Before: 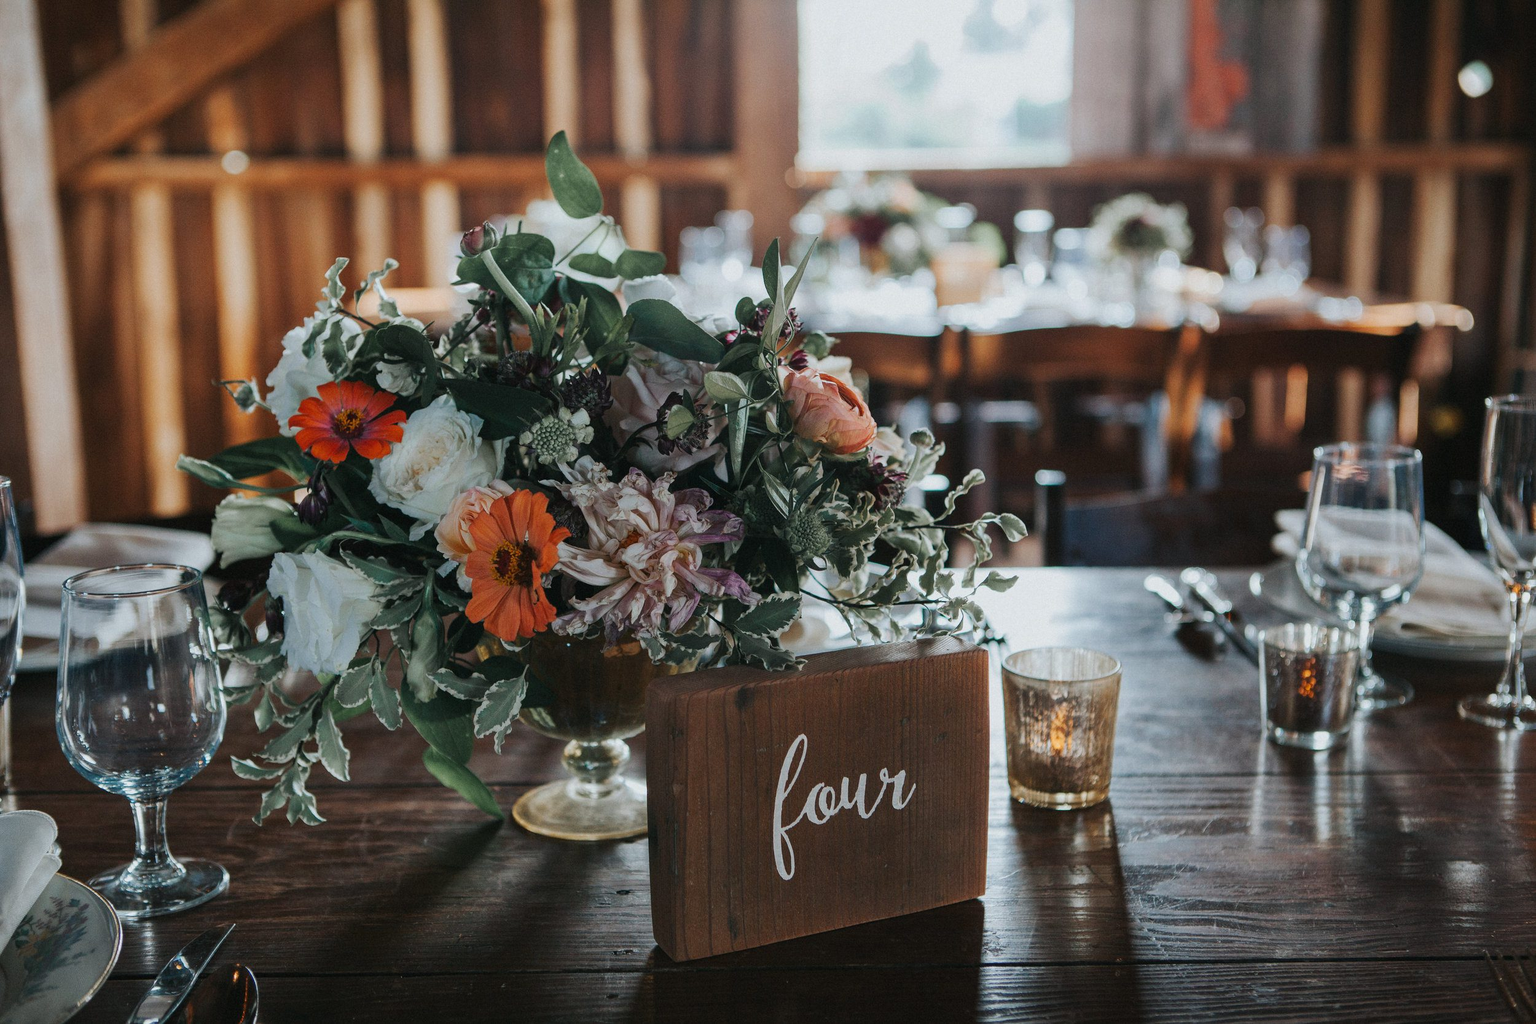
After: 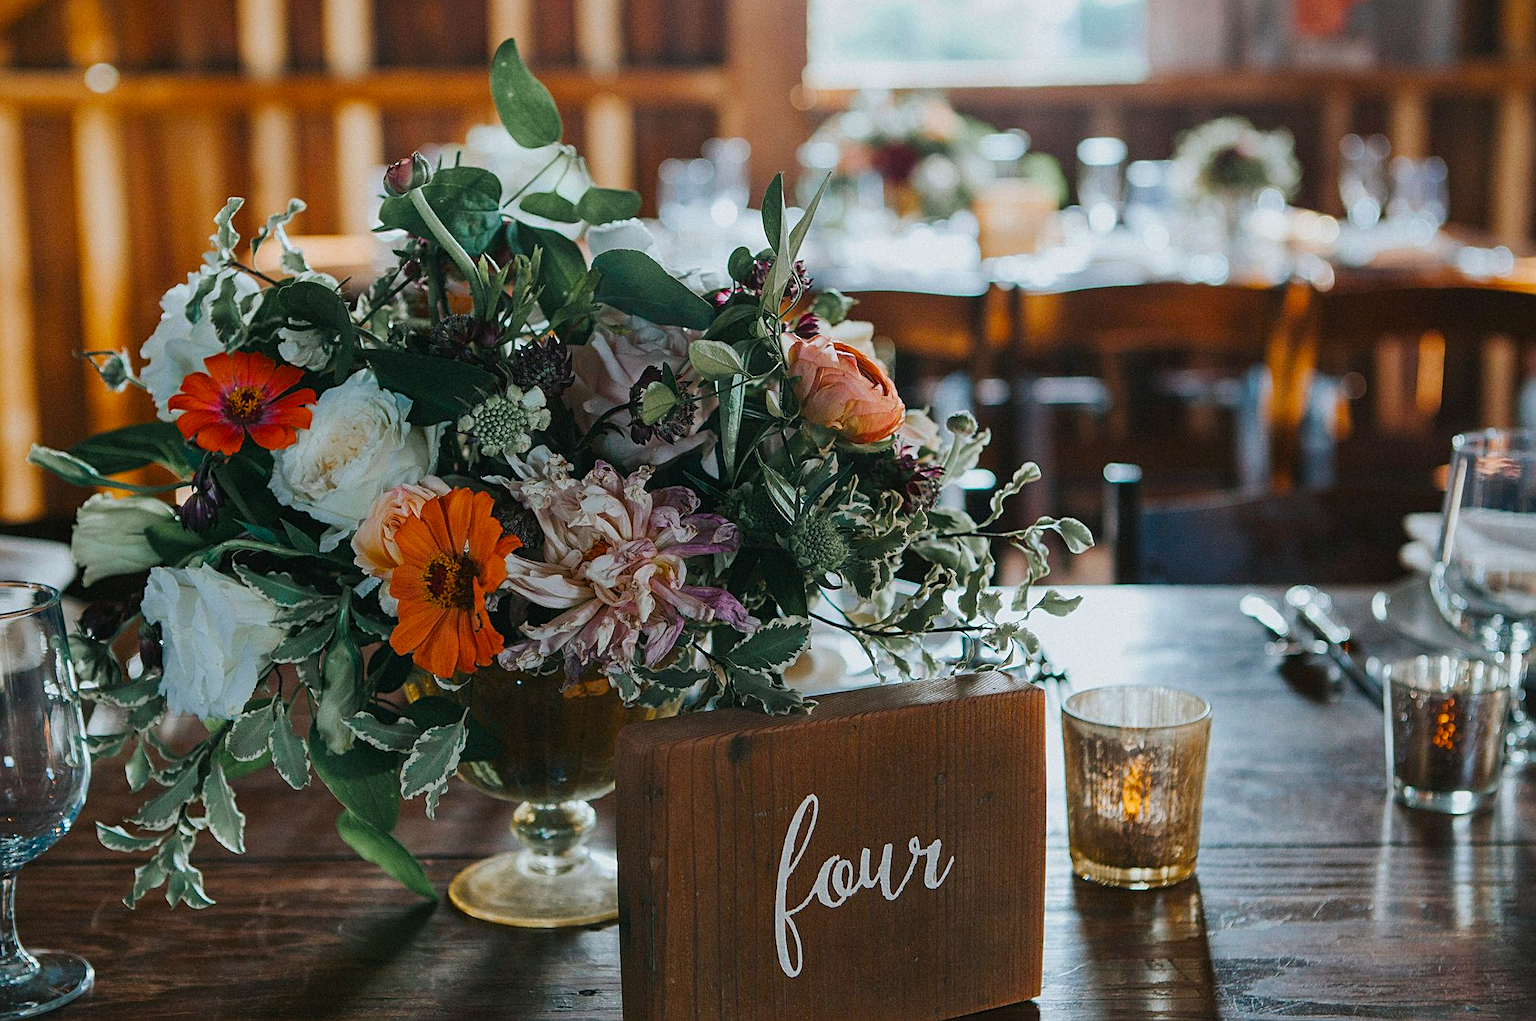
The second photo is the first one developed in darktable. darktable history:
crop and rotate: left 10.052%, top 9.81%, right 10.101%, bottom 10.486%
sharpen: on, module defaults
exposure: compensate highlight preservation false
color balance rgb: shadows lift › chroma 0.996%, shadows lift › hue 110.47°, perceptual saturation grading › global saturation 30.887%, global vibrance 20%
